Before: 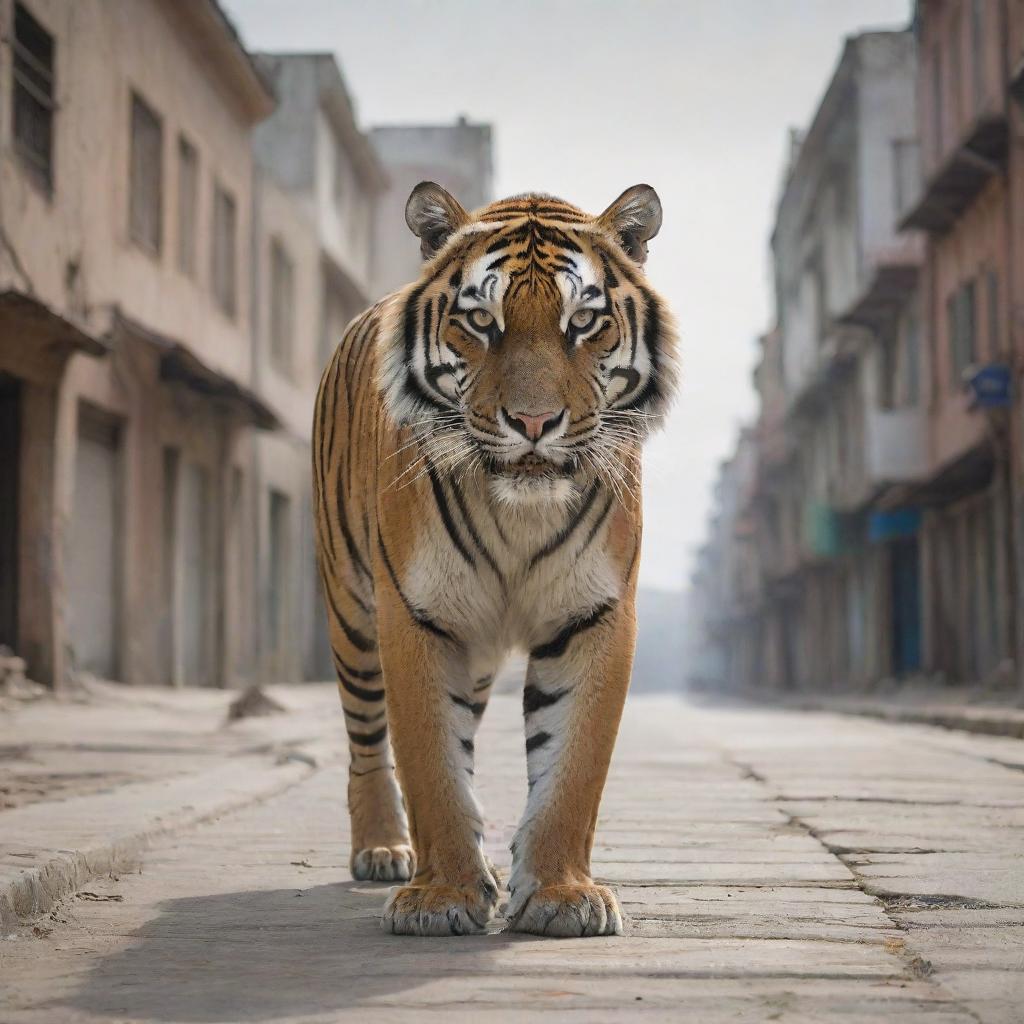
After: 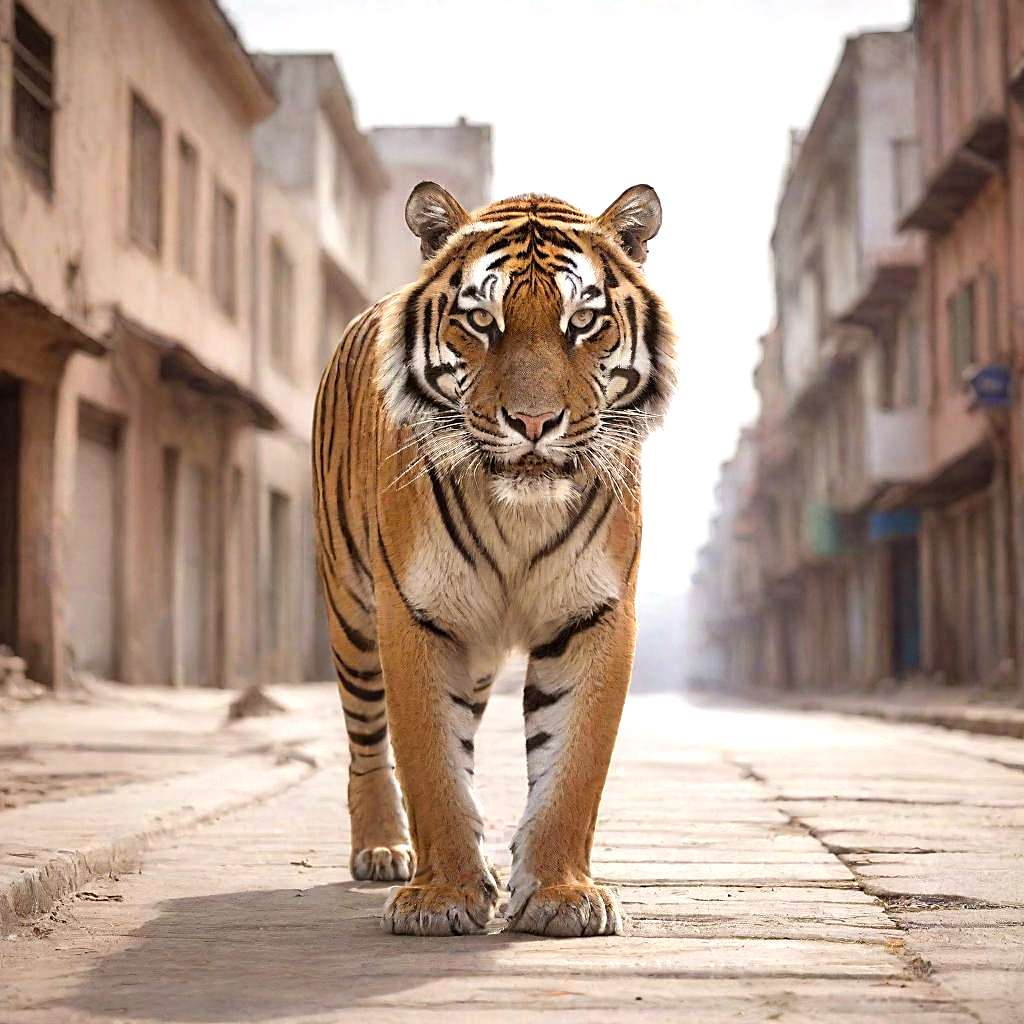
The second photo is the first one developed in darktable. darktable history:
sharpen: on, module defaults
exposure: black level correction 0.003, exposure 0.383 EV, compensate highlight preservation false
rgb levels: mode RGB, independent channels, levels [[0, 0.5, 1], [0, 0.521, 1], [0, 0.536, 1]]
shadows and highlights: radius 110.86, shadows 51.09, white point adjustment 9.16, highlights -4.17, highlights color adjustment 32.2%, soften with gaussian
